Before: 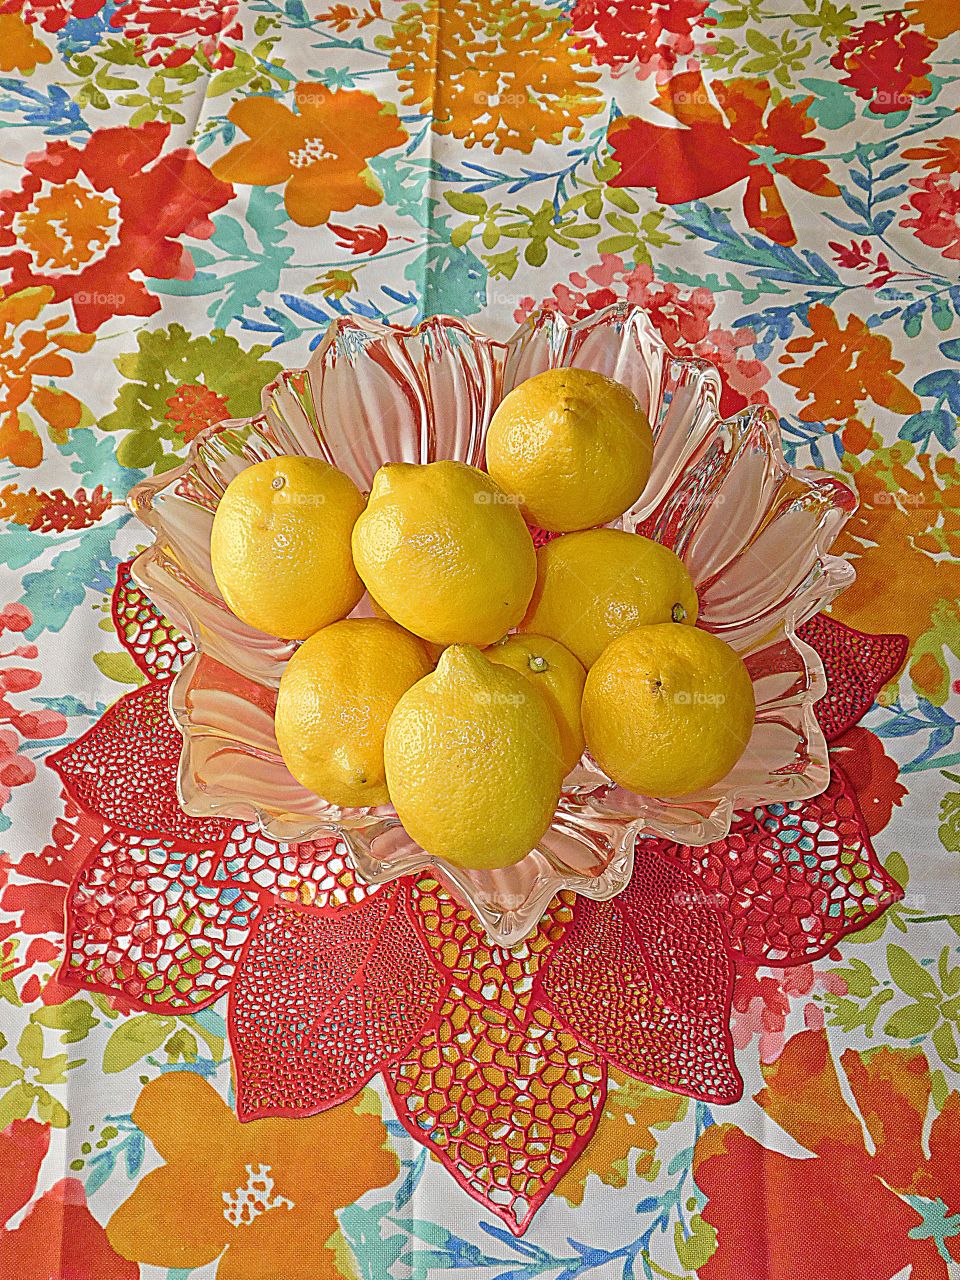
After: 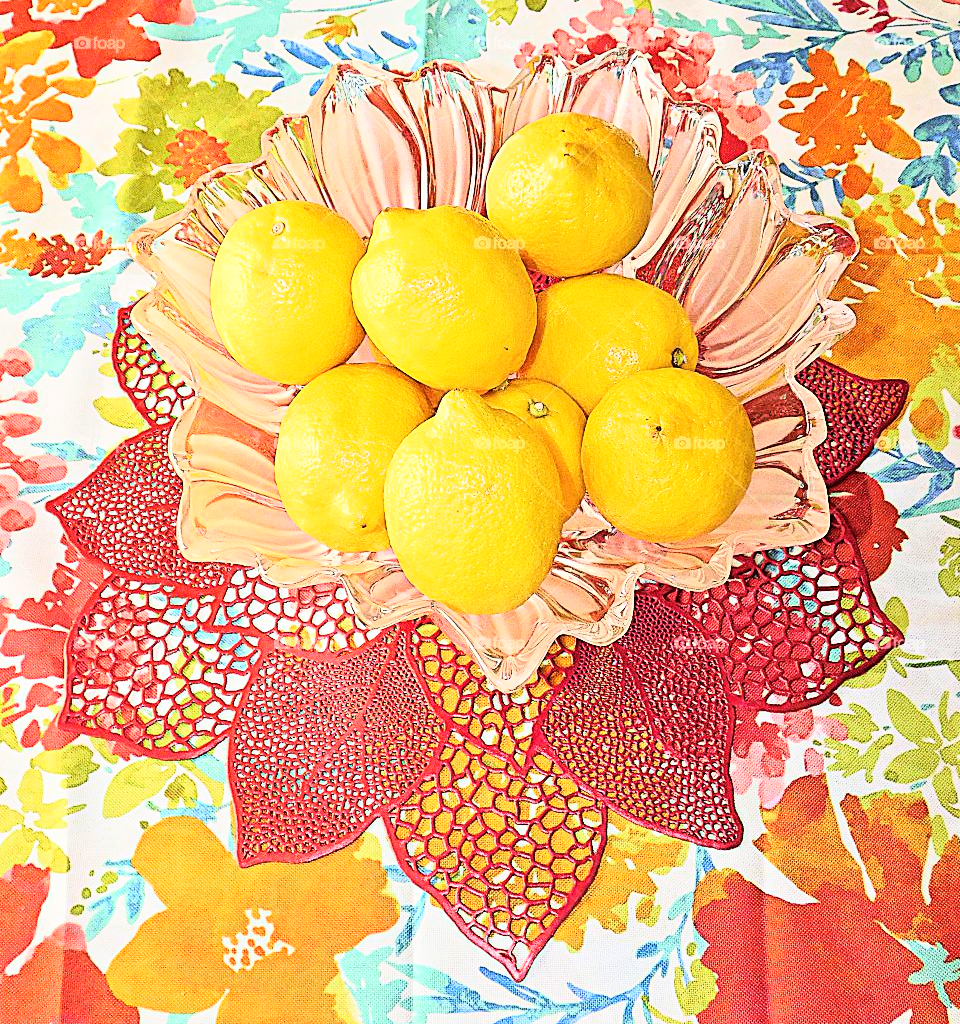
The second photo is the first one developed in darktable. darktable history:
crop and rotate: top 19.998%
rgb curve: curves: ch0 [(0, 0) (0.21, 0.15) (0.24, 0.21) (0.5, 0.75) (0.75, 0.96) (0.89, 0.99) (1, 1)]; ch1 [(0, 0.02) (0.21, 0.13) (0.25, 0.2) (0.5, 0.67) (0.75, 0.9) (0.89, 0.97) (1, 1)]; ch2 [(0, 0.02) (0.21, 0.13) (0.25, 0.2) (0.5, 0.67) (0.75, 0.9) (0.89, 0.97) (1, 1)], compensate middle gray true
